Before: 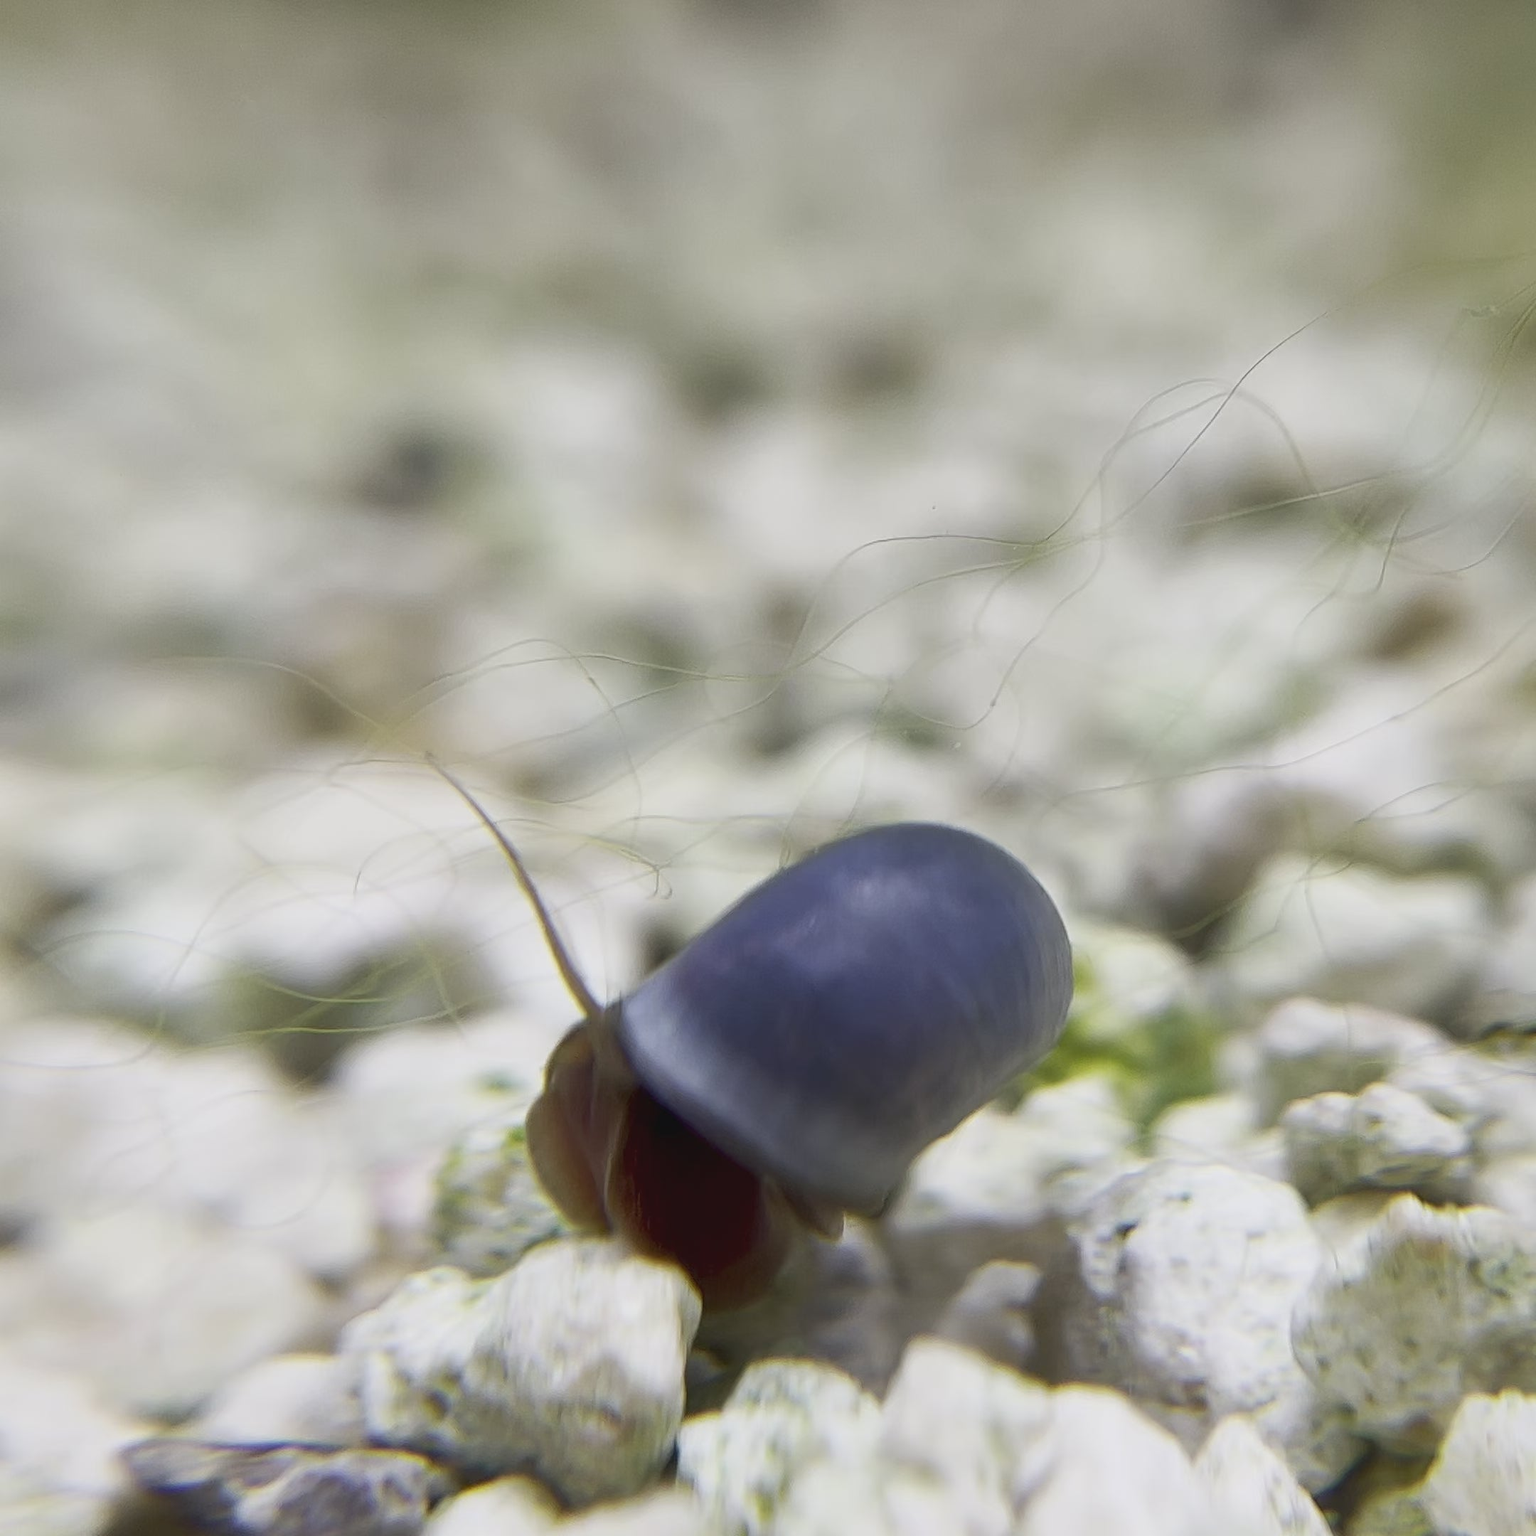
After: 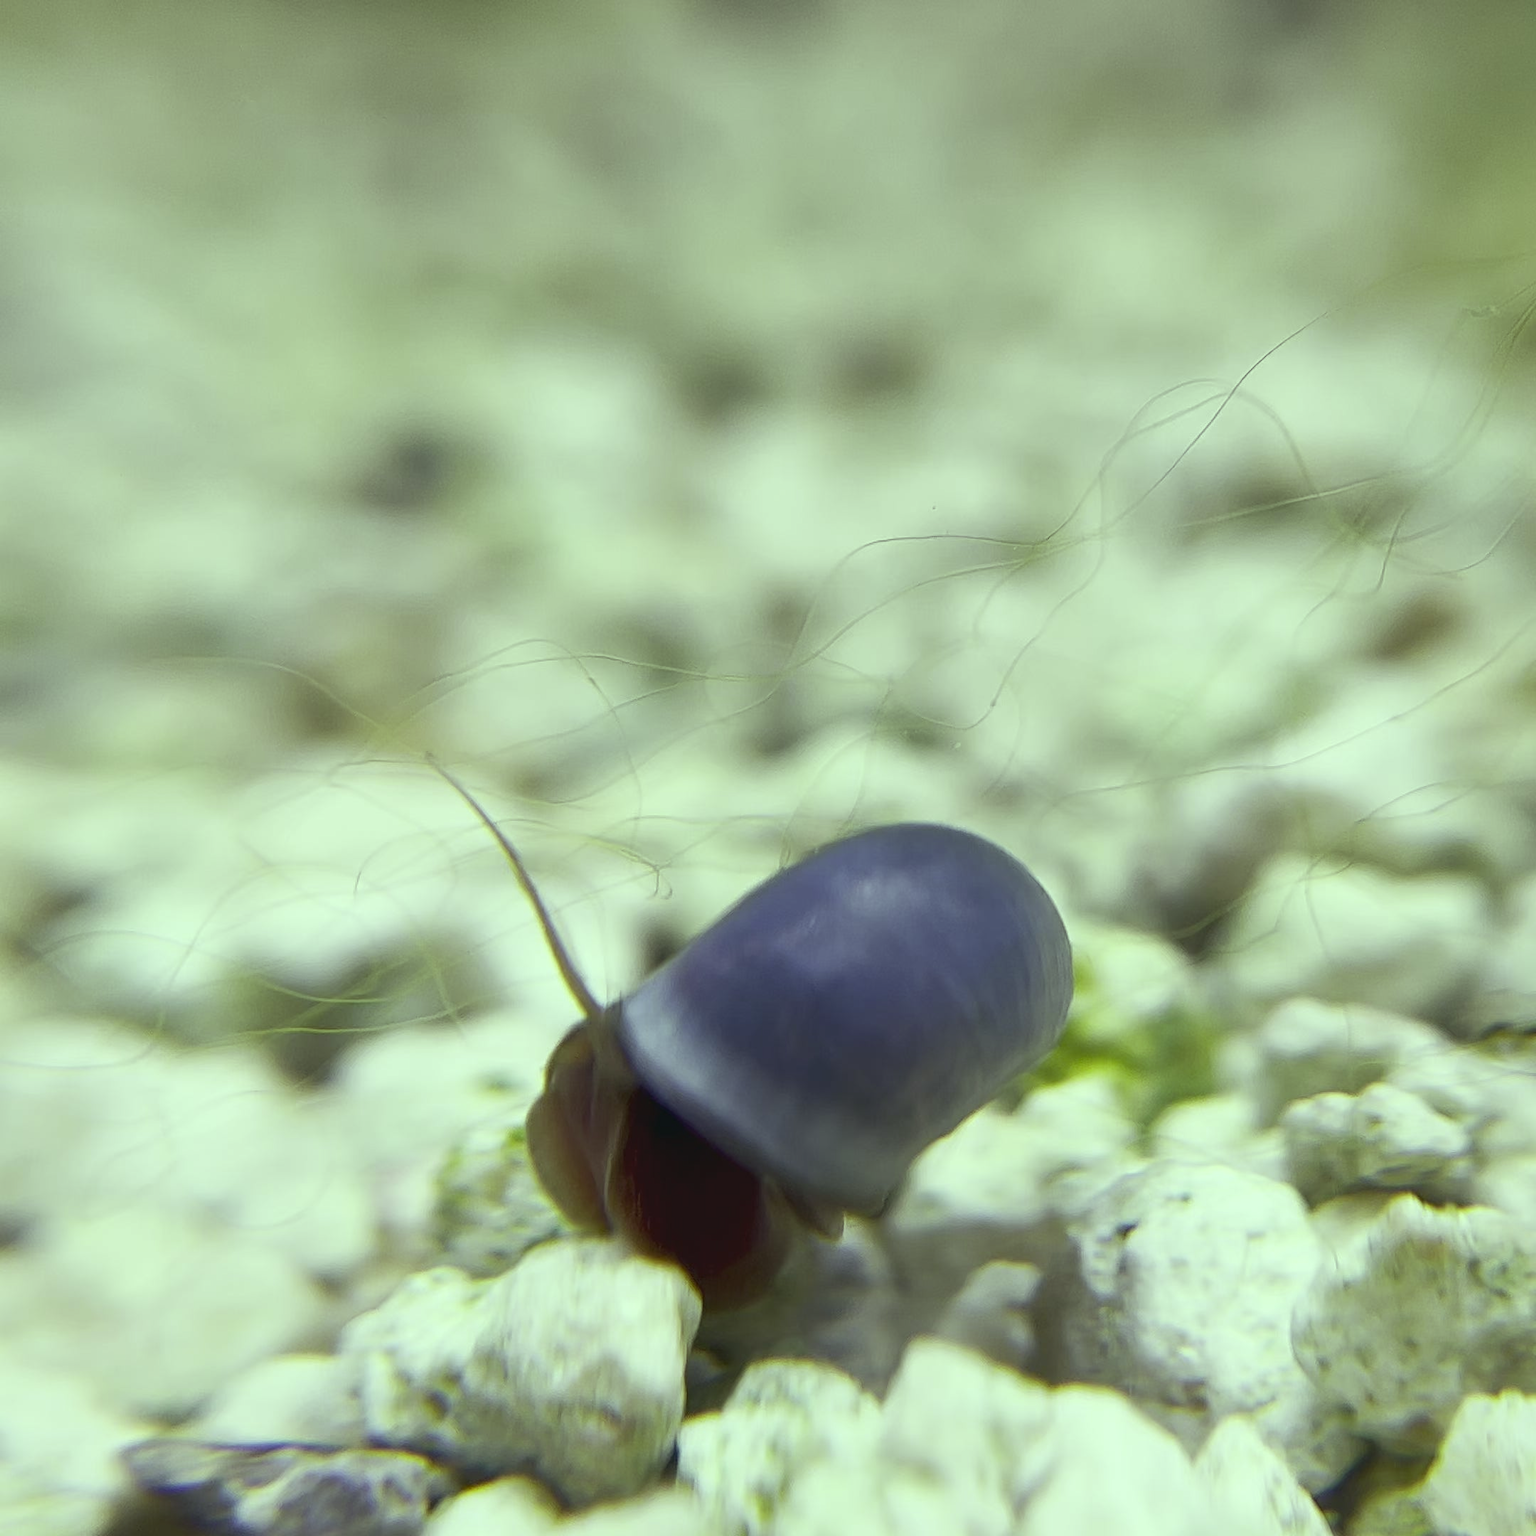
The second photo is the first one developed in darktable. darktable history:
color balance: mode lift, gamma, gain (sRGB), lift [0.997, 0.979, 1.021, 1.011], gamma [1, 1.084, 0.916, 0.998], gain [1, 0.87, 1.13, 1.101], contrast 4.55%, contrast fulcrum 38.24%, output saturation 104.09%
color correction: highlights a* 1.39, highlights b* 17.83
